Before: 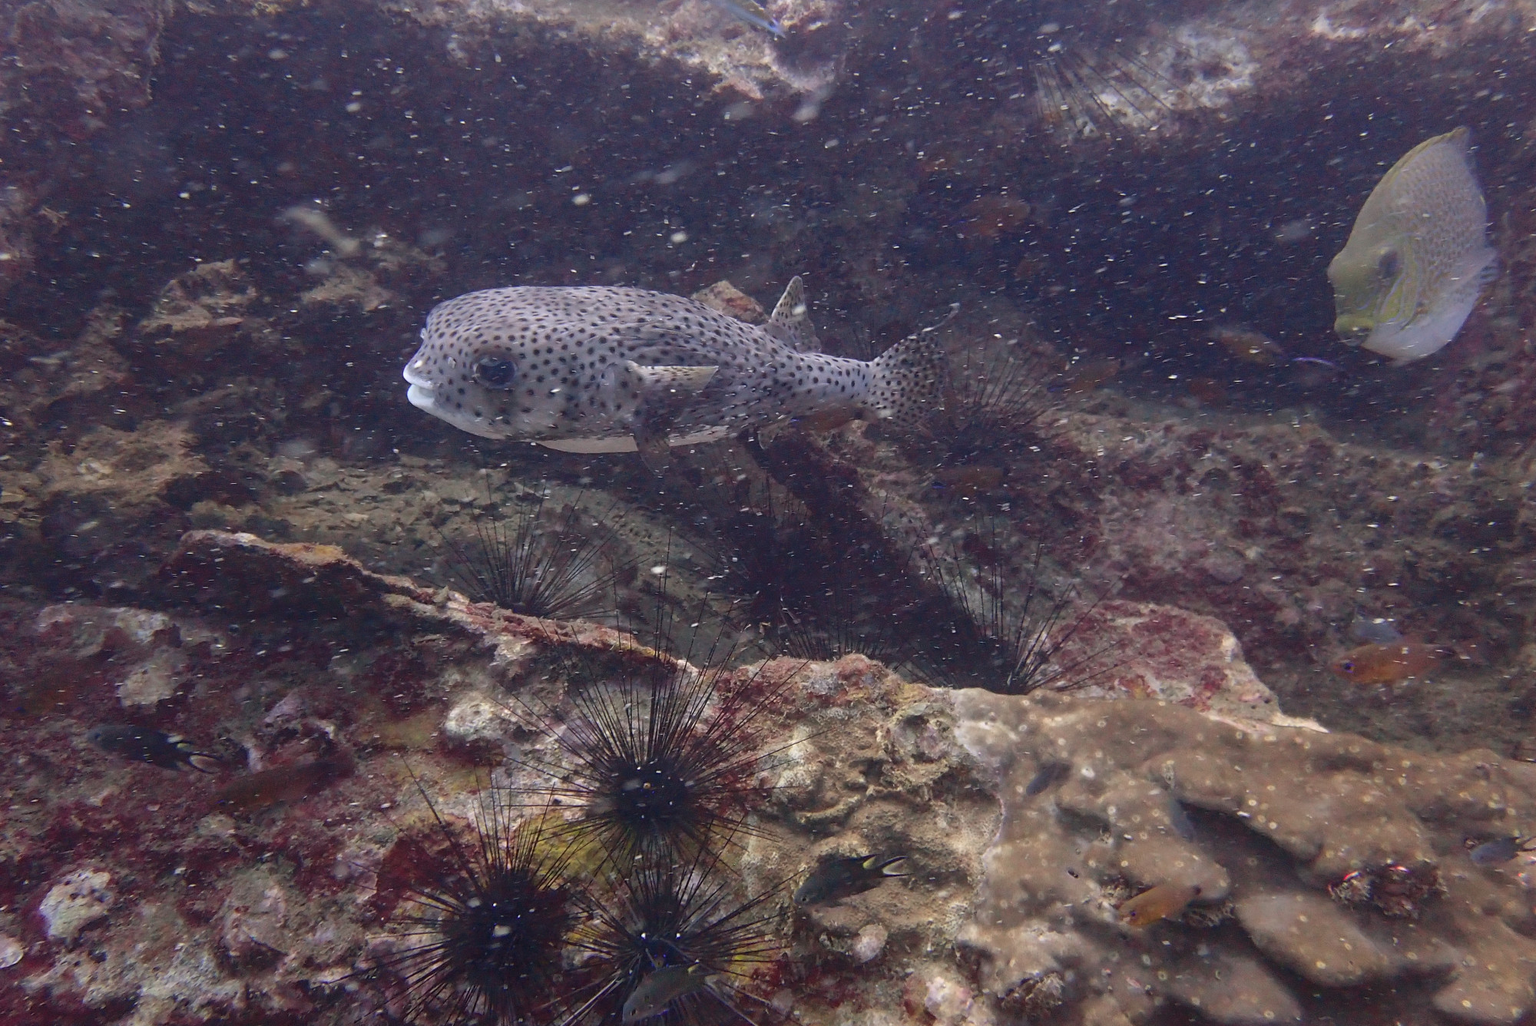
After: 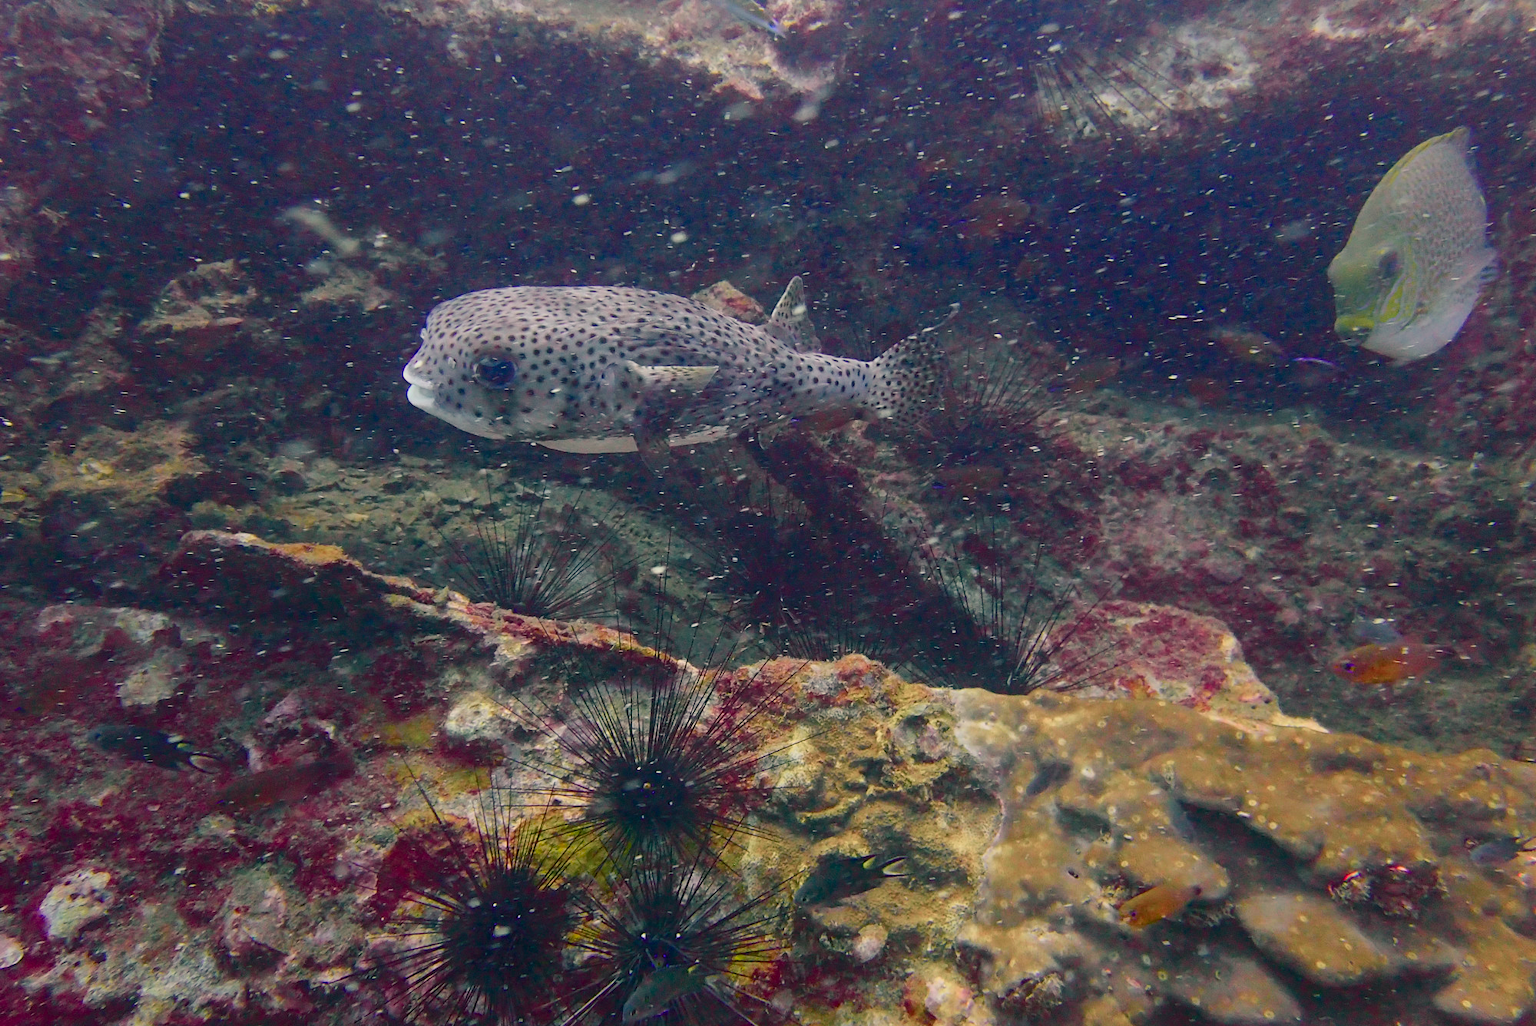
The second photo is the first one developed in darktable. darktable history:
tone curve: curves: ch0 [(0, 0.018) (0.036, 0.038) (0.15, 0.131) (0.27, 0.247) (0.545, 0.561) (0.761, 0.761) (1, 0.919)]; ch1 [(0, 0) (0.179, 0.173) (0.322, 0.32) (0.429, 0.431) (0.502, 0.5) (0.519, 0.522) (0.562, 0.588) (0.625, 0.67) (0.711, 0.745) (1, 1)]; ch2 [(0, 0) (0.29, 0.295) (0.404, 0.436) (0.497, 0.499) (0.521, 0.523) (0.561, 0.605) (0.657, 0.655) (0.712, 0.764) (1, 1)], color space Lab, independent channels, preserve colors none
color balance rgb: shadows lift › chroma 5.226%, shadows lift › hue 239.1°, power › luminance 3.325%, power › hue 230.11°, perceptual saturation grading › global saturation 44.396%, perceptual saturation grading › highlights -50.478%, perceptual saturation grading › shadows 30.249%, global vibrance 20%
color correction: highlights a* -0.534, highlights b* 9.15, shadows a* -9.36, shadows b* 1.29
